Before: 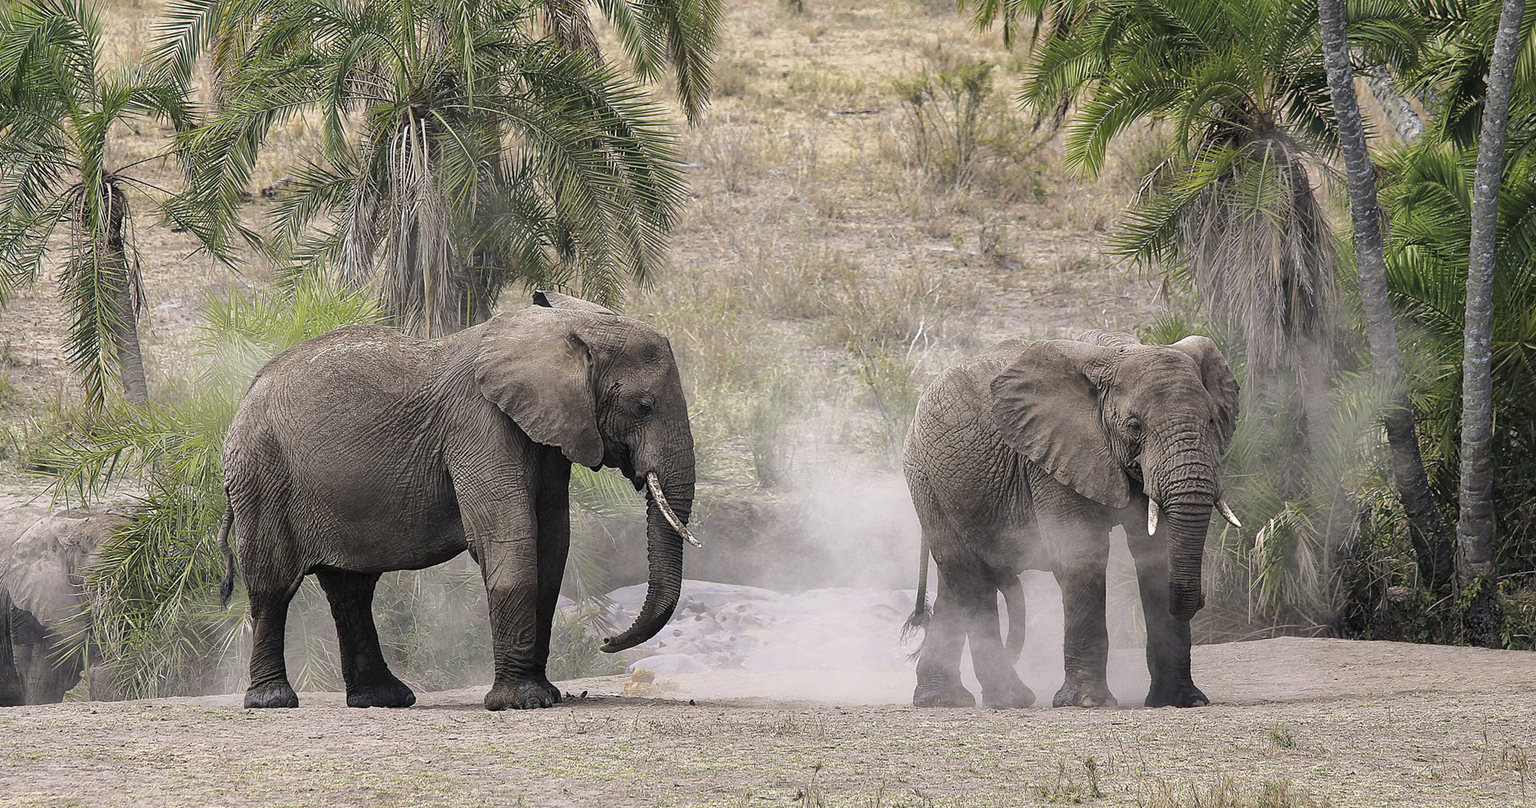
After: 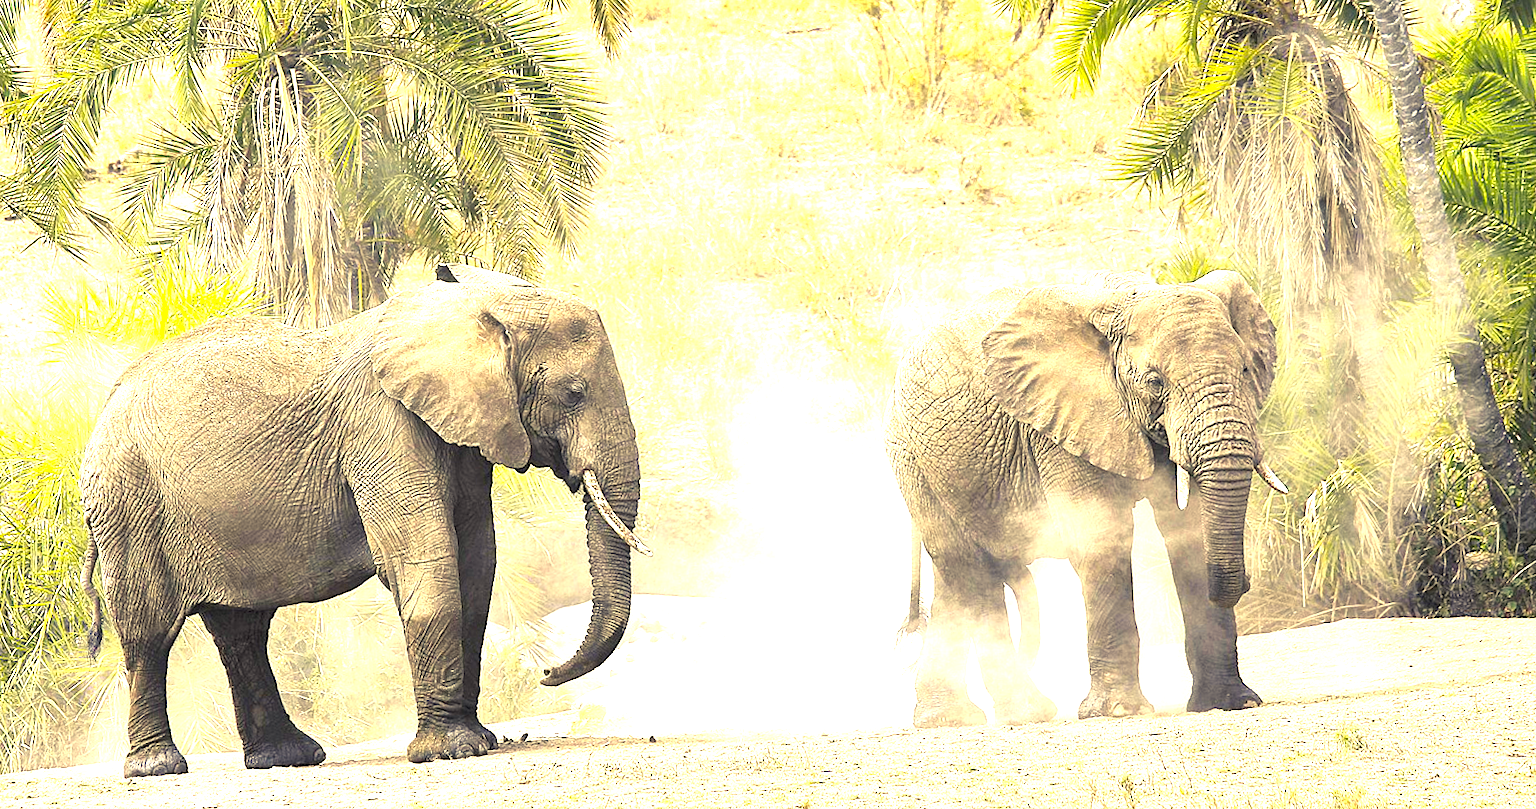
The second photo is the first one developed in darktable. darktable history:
exposure: exposure 2.199 EV, compensate exposure bias true, compensate highlight preservation false
color balance rgb: highlights gain › chroma 7.923%, highlights gain › hue 81.11°, perceptual saturation grading › global saturation 25.757%
crop and rotate: angle 3.45°, left 5.906%, top 5.672%
